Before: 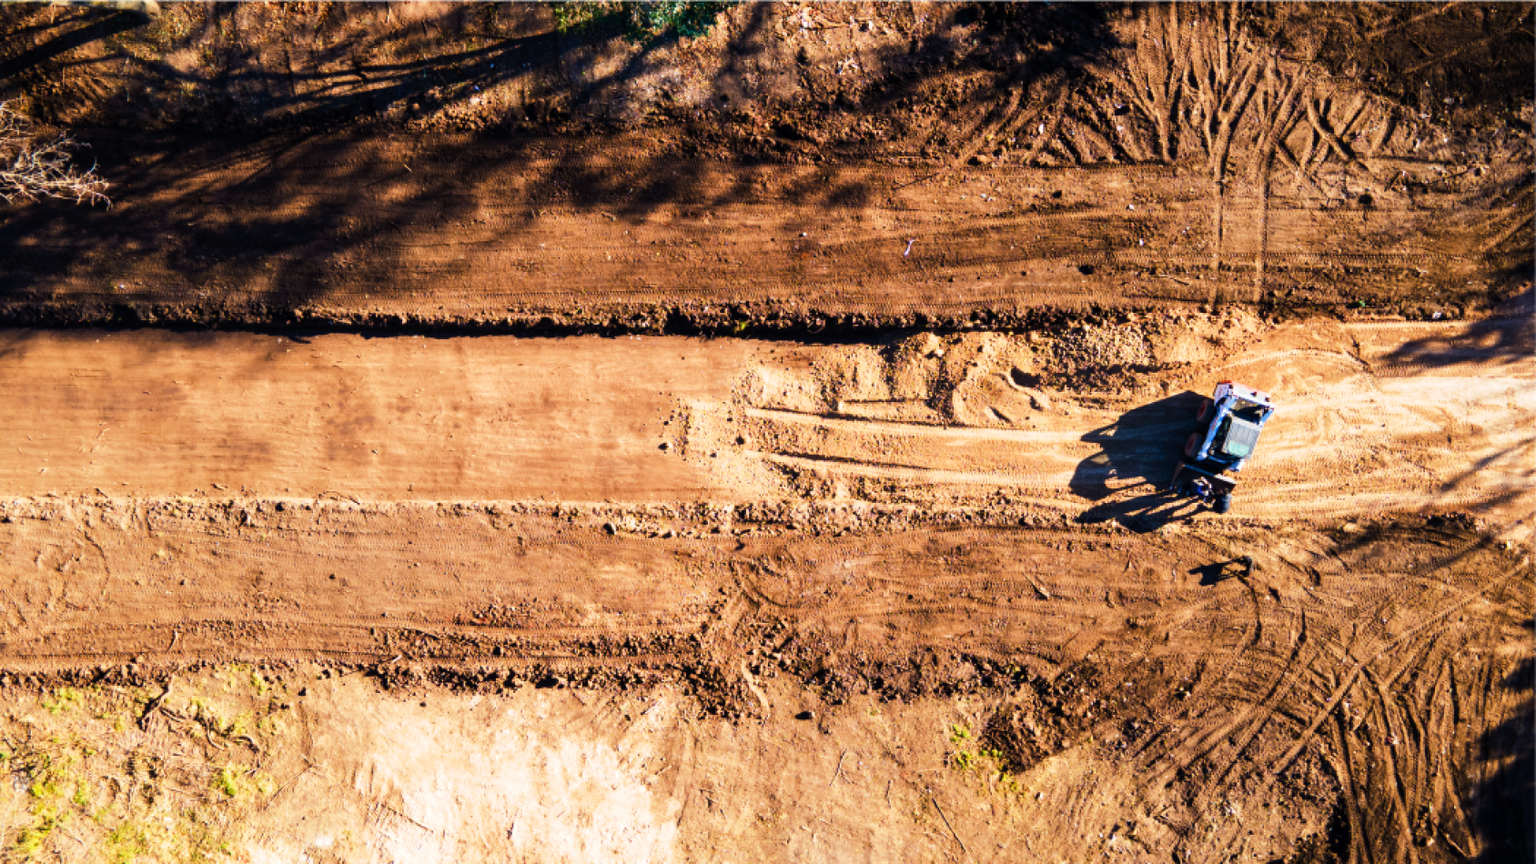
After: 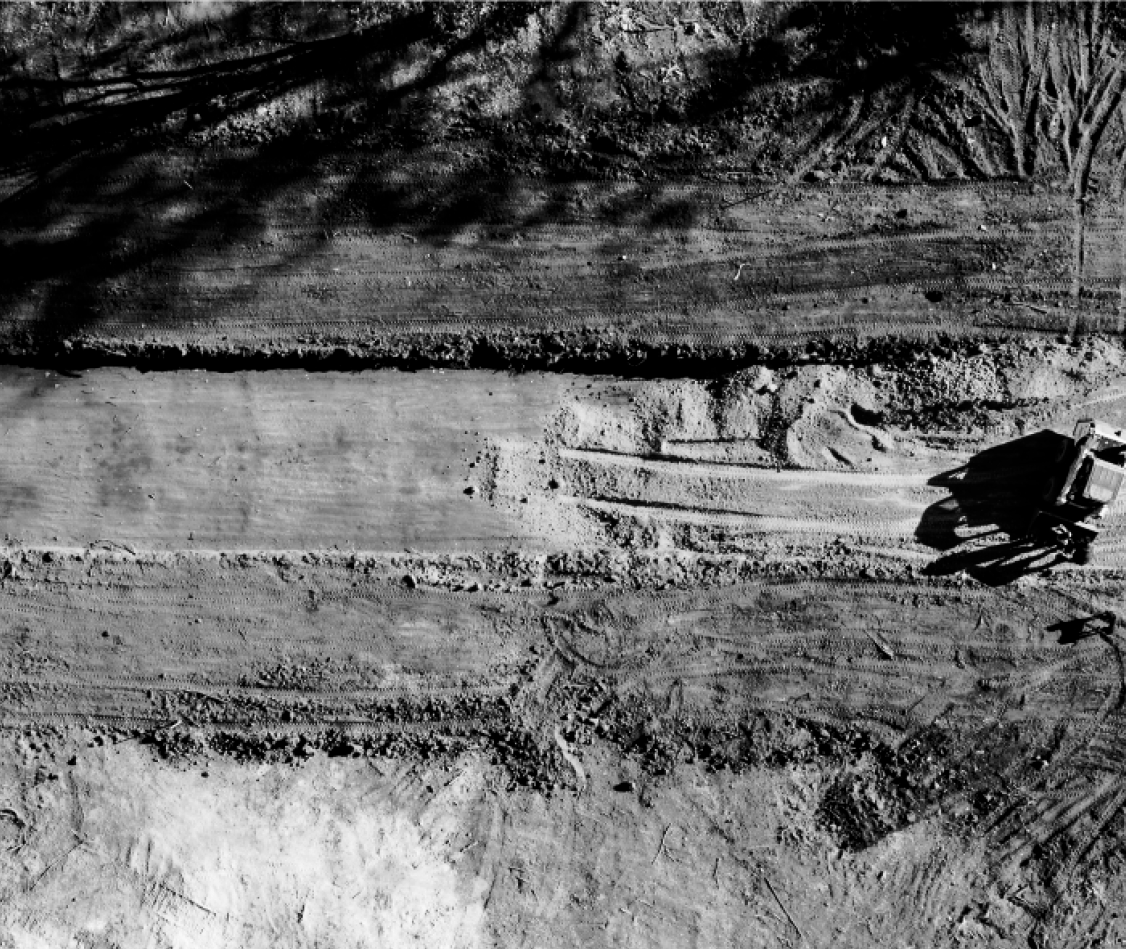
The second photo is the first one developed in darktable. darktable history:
crop and rotate: left 15.446%, right 17.836%
color balance rgb: global offset › luminance -0.51%, perceptual saturation grading › global saturation 27.53%, perceptual saturation grading › highlights -25%, perceptual saturation grading › shadows 25%, perceptual brilliance grading › highlights 6.62%, perceptual brilliance grading › mid-tones 17.07%, perceptual brilliance grading › shadows -5.23%
monochrome: a 14.95, b -89.96
color balance: lift [1.016, 0.983, 1, 1.017], gamma [0.78, 1.018, 1.043, 0.957], gain [0.786, 1.063, 0.937, 1.017], input saturation 118.26%, contrast 13.43%, contrast fulcrum 21.62%, output saturation 82.76%
